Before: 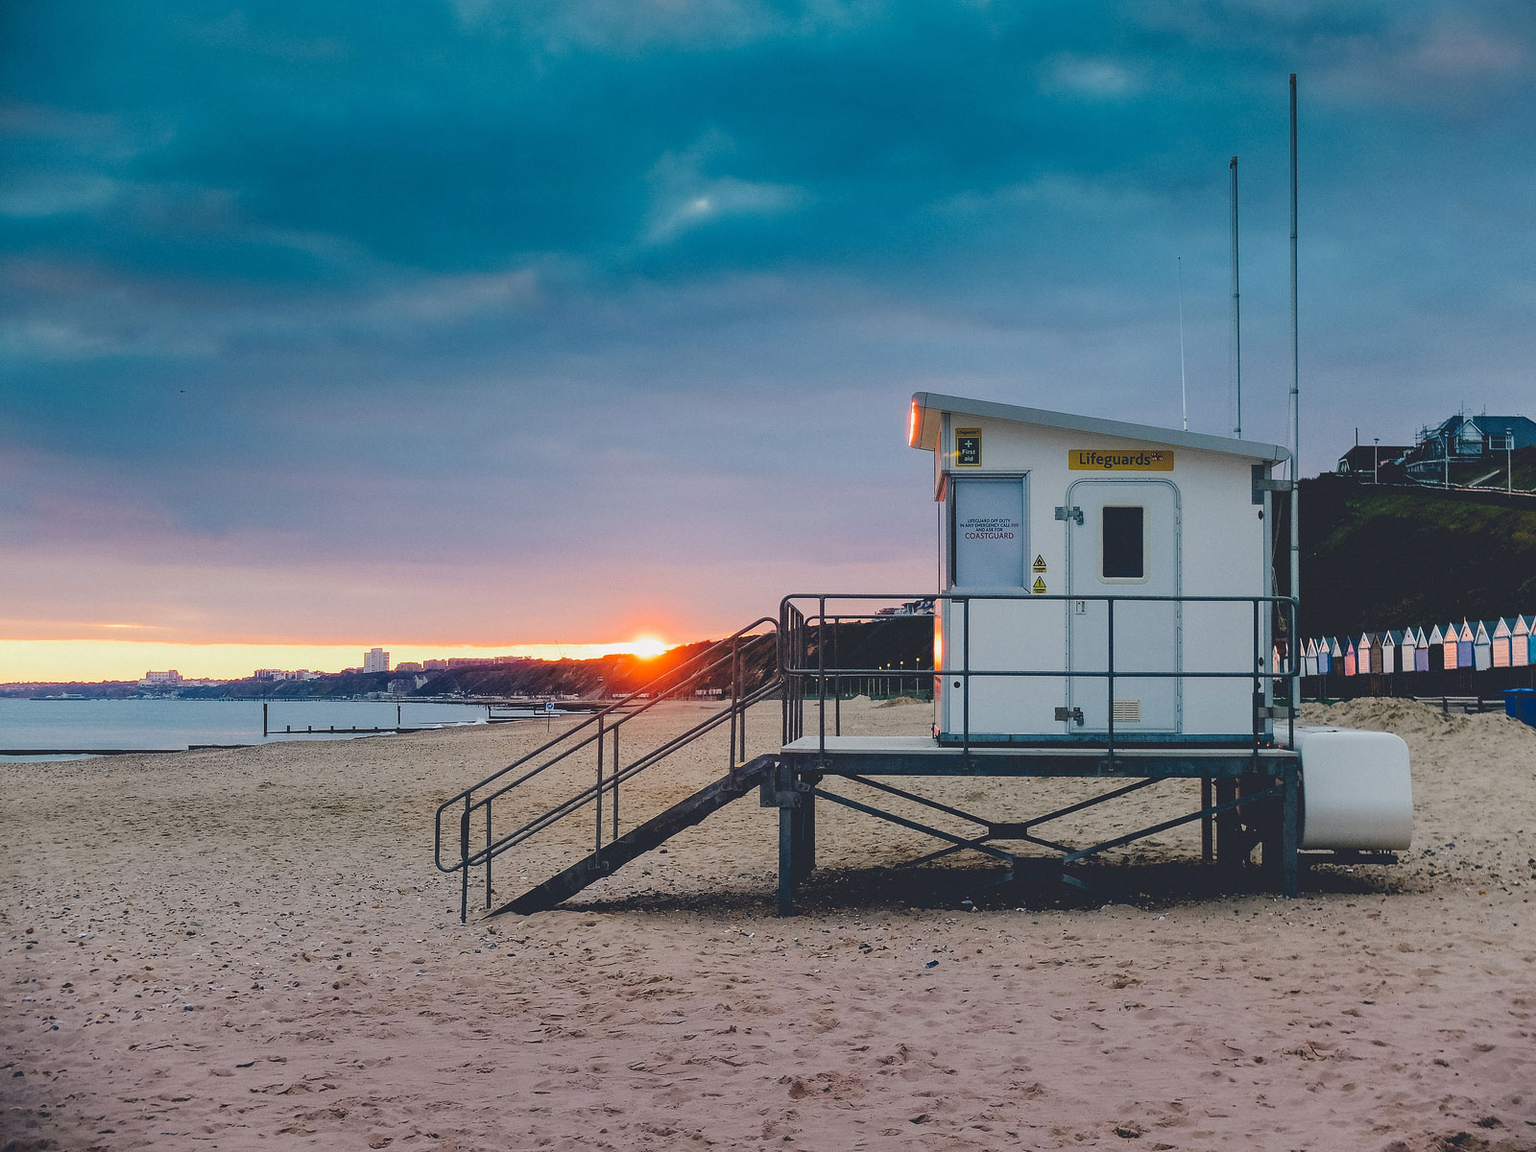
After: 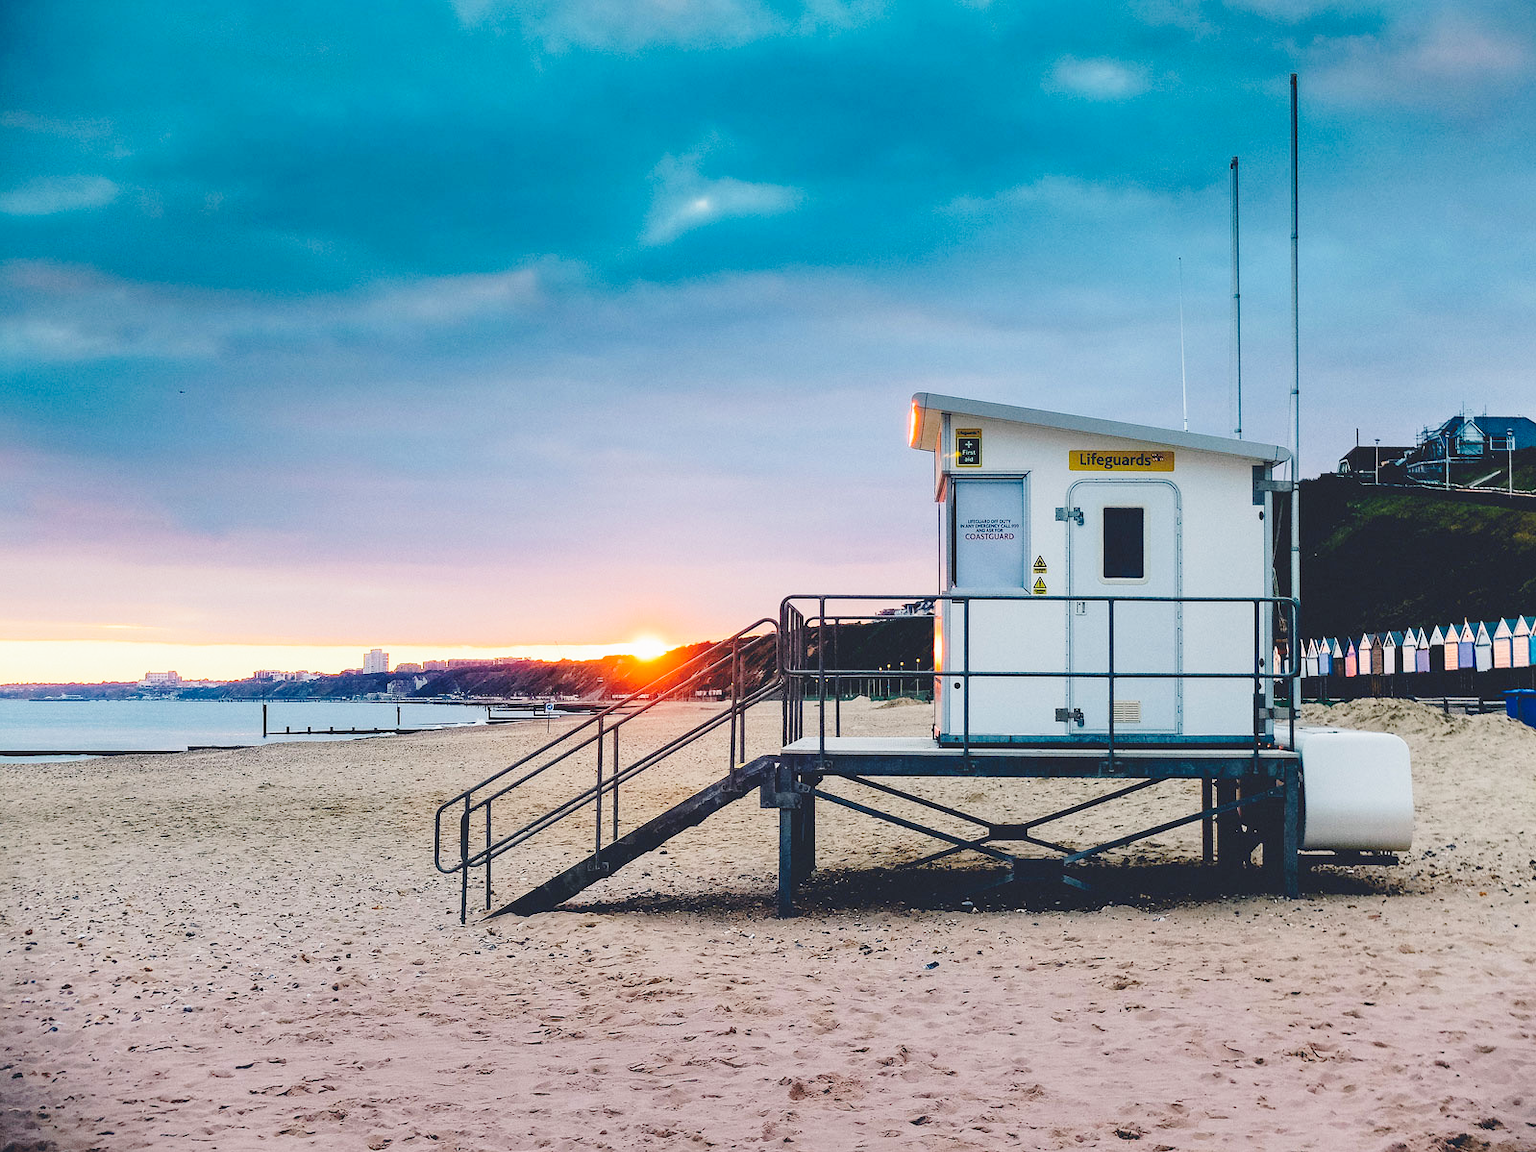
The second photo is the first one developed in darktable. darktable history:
crop: left 0.082%
base curve: curves: ch0 [(0, 0) (0.028, 0.03) (0.121, 0.232) (0.46, 0.748) (0.859, 0.968) (1, 1)], preserve colors none
